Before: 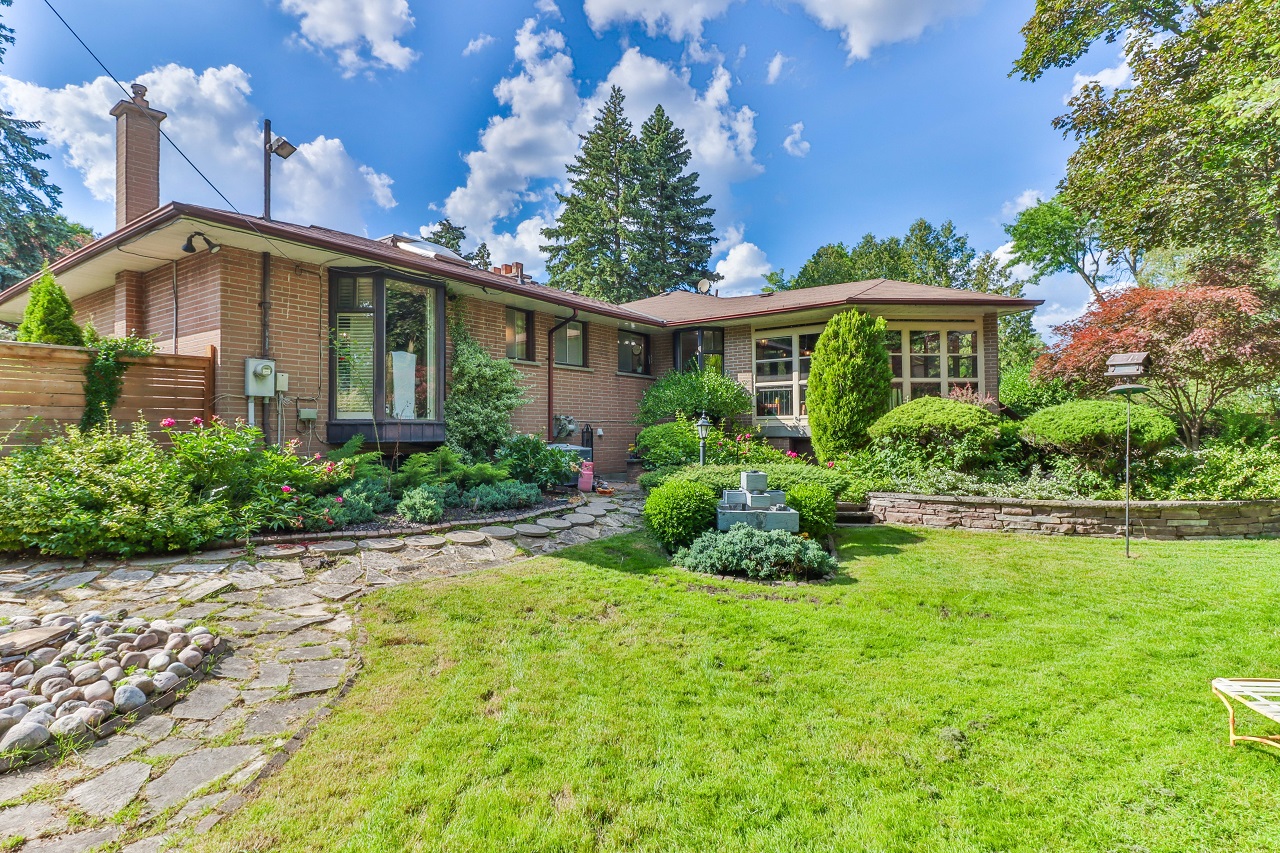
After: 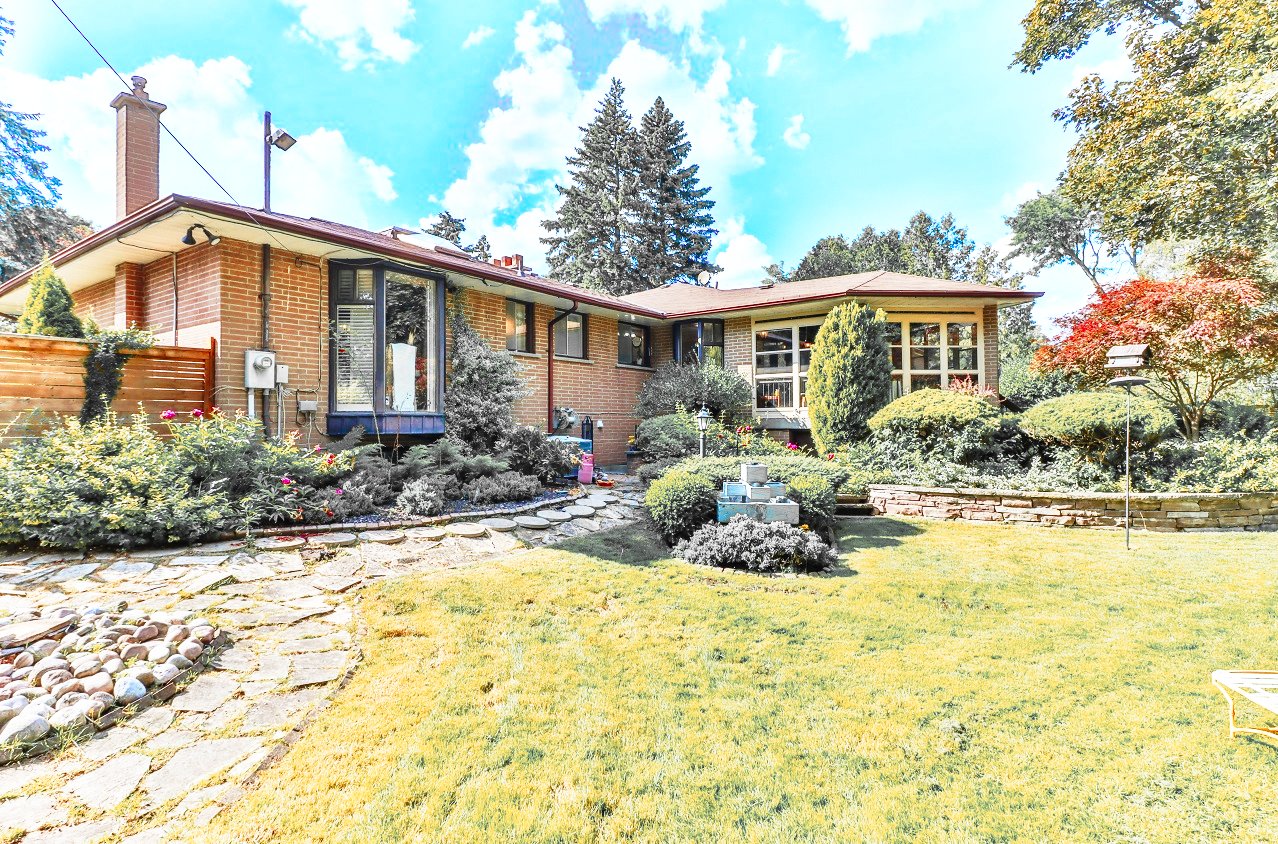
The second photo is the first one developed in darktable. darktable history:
color zones: curves: ch0 [(0, 0.363) (0.128, 0.373) (0.25, 0.5) (0.402, 0.407) (0.521, 0.525) (0.63, 0.559) (0.729, 0.662) (0.867, 0.471)]; ch1 [(0, 0.515) (0.136, 0.618) (0.25, 0.5) (0.378, 0) (0.516, 0) (0.622, 0.593) (0.737, 0.819) (0.87, 0.593)]; ch2 [(0, 0.529) (0.128, 0.471) (0.282, 0.451) (0.386, 0.662) (0.516, 0.525) (0.633, 0.554) (0.75, 0.62) (0.875, 0.441)]
crop: top 0.978%, right 0.123%
base curve: curves: ch0 [(0, 0) (0.026, 0.03) (0.109, 0.232) (0.351, 0.748) (0.669, 0.968) (1, 1)], preserve colors none
